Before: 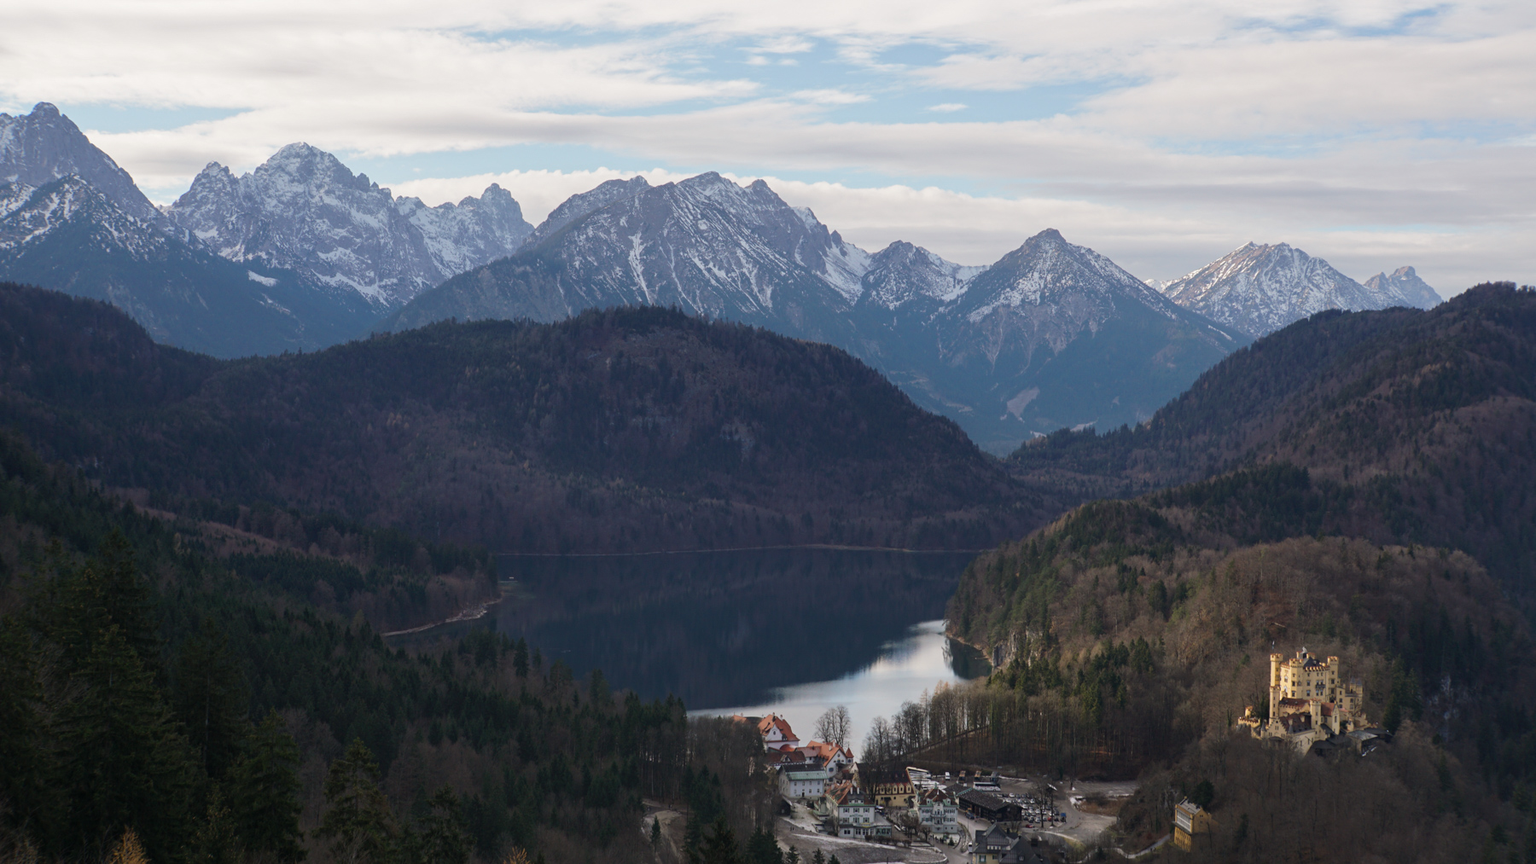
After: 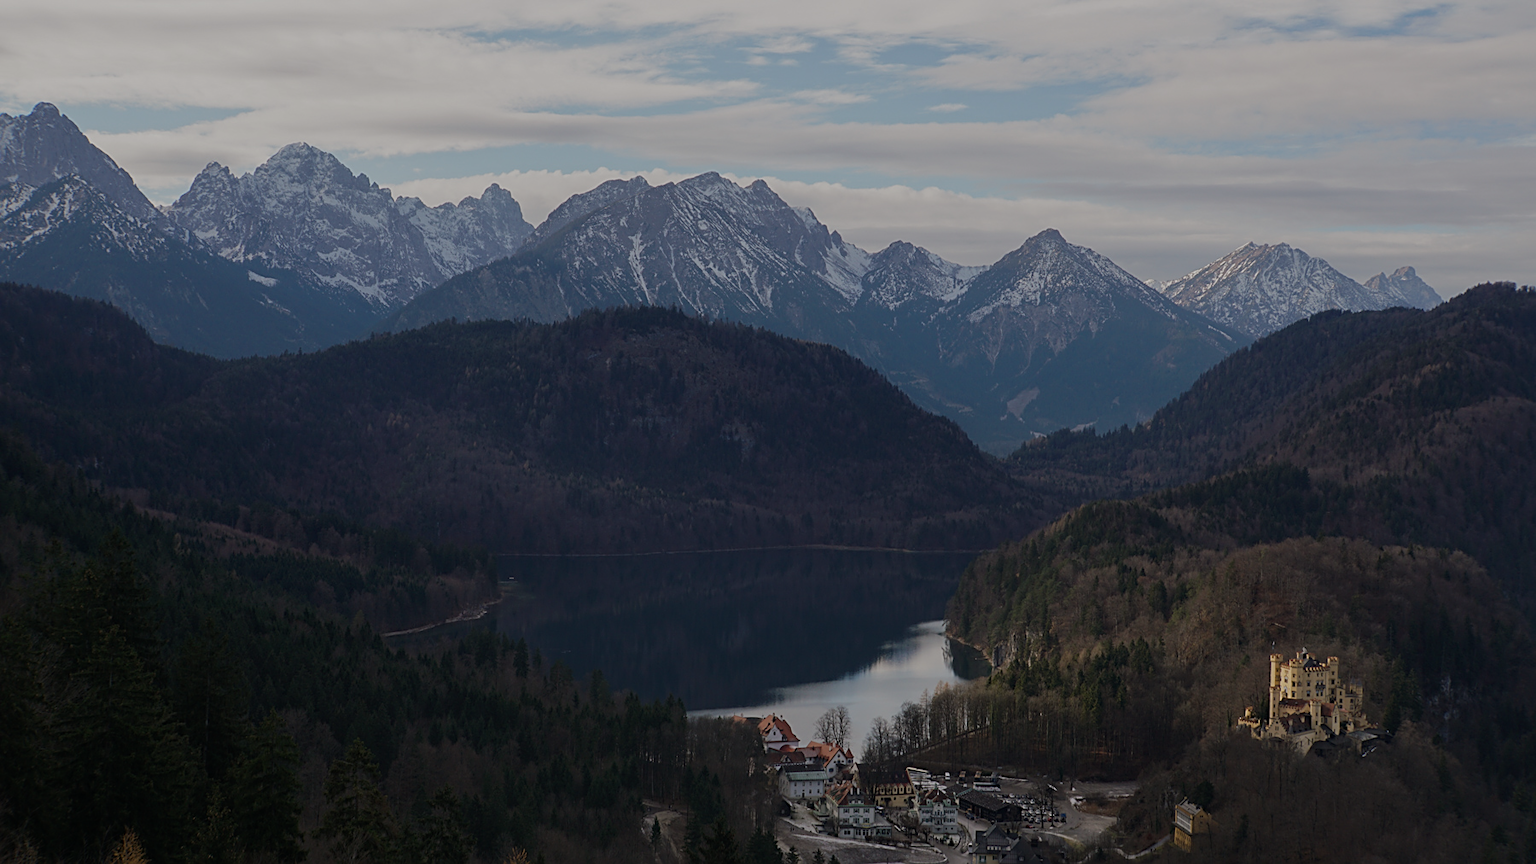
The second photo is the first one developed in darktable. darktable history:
sharpen: on, module defaults
exposure: exposure -0.989 EV, compensate highlight preservation false
